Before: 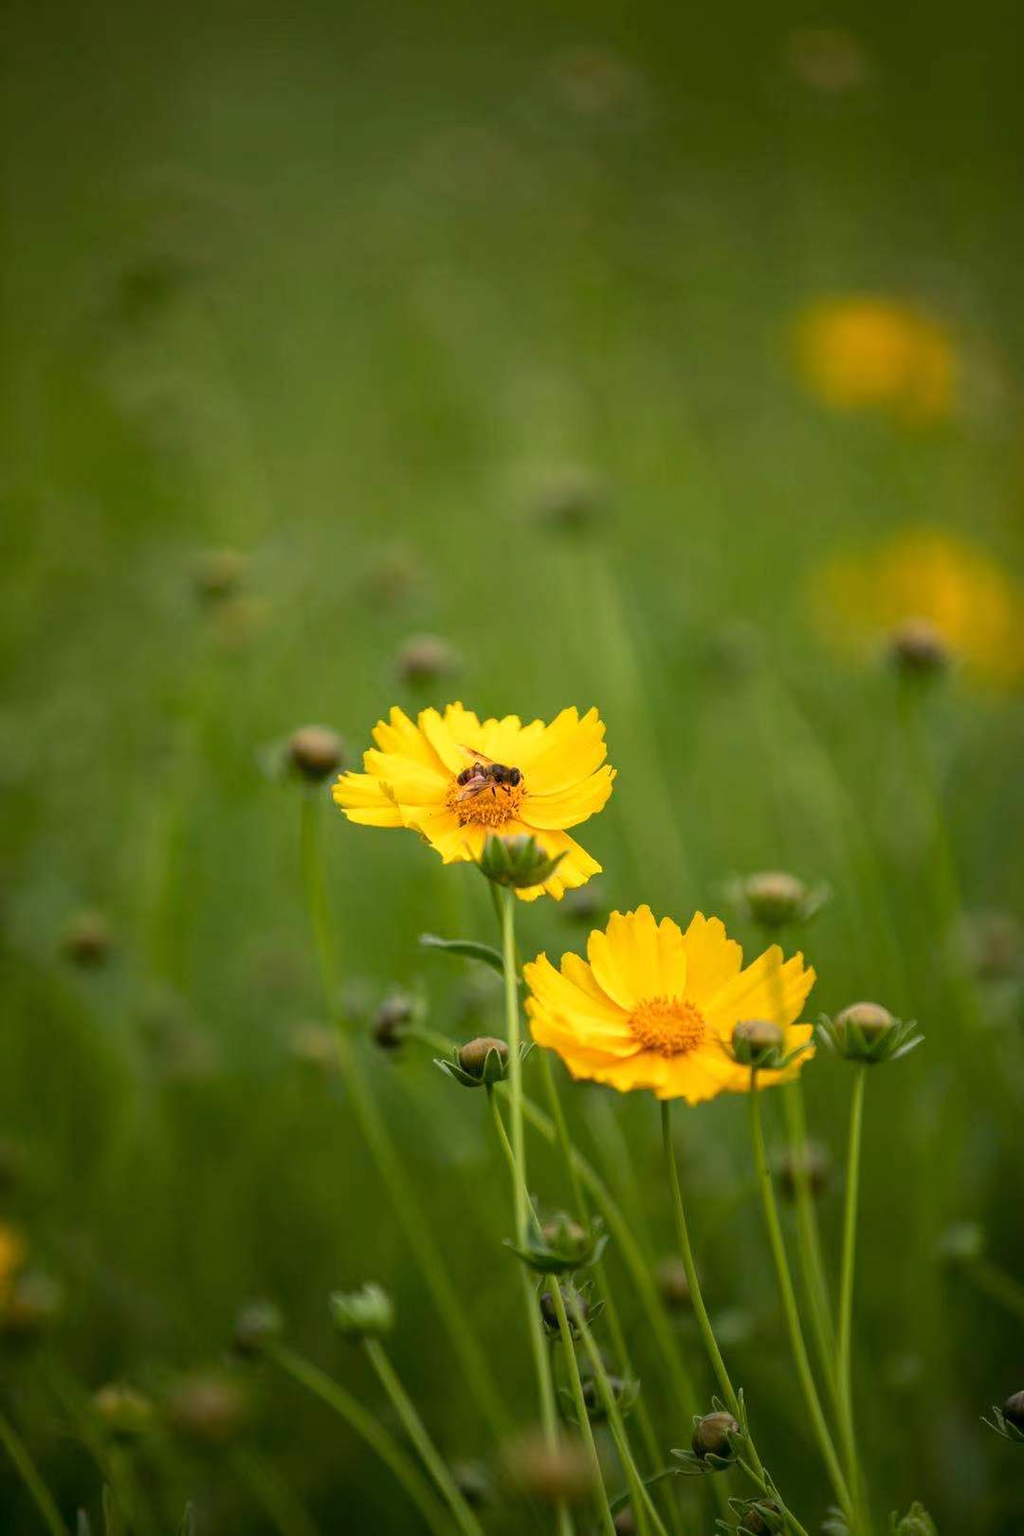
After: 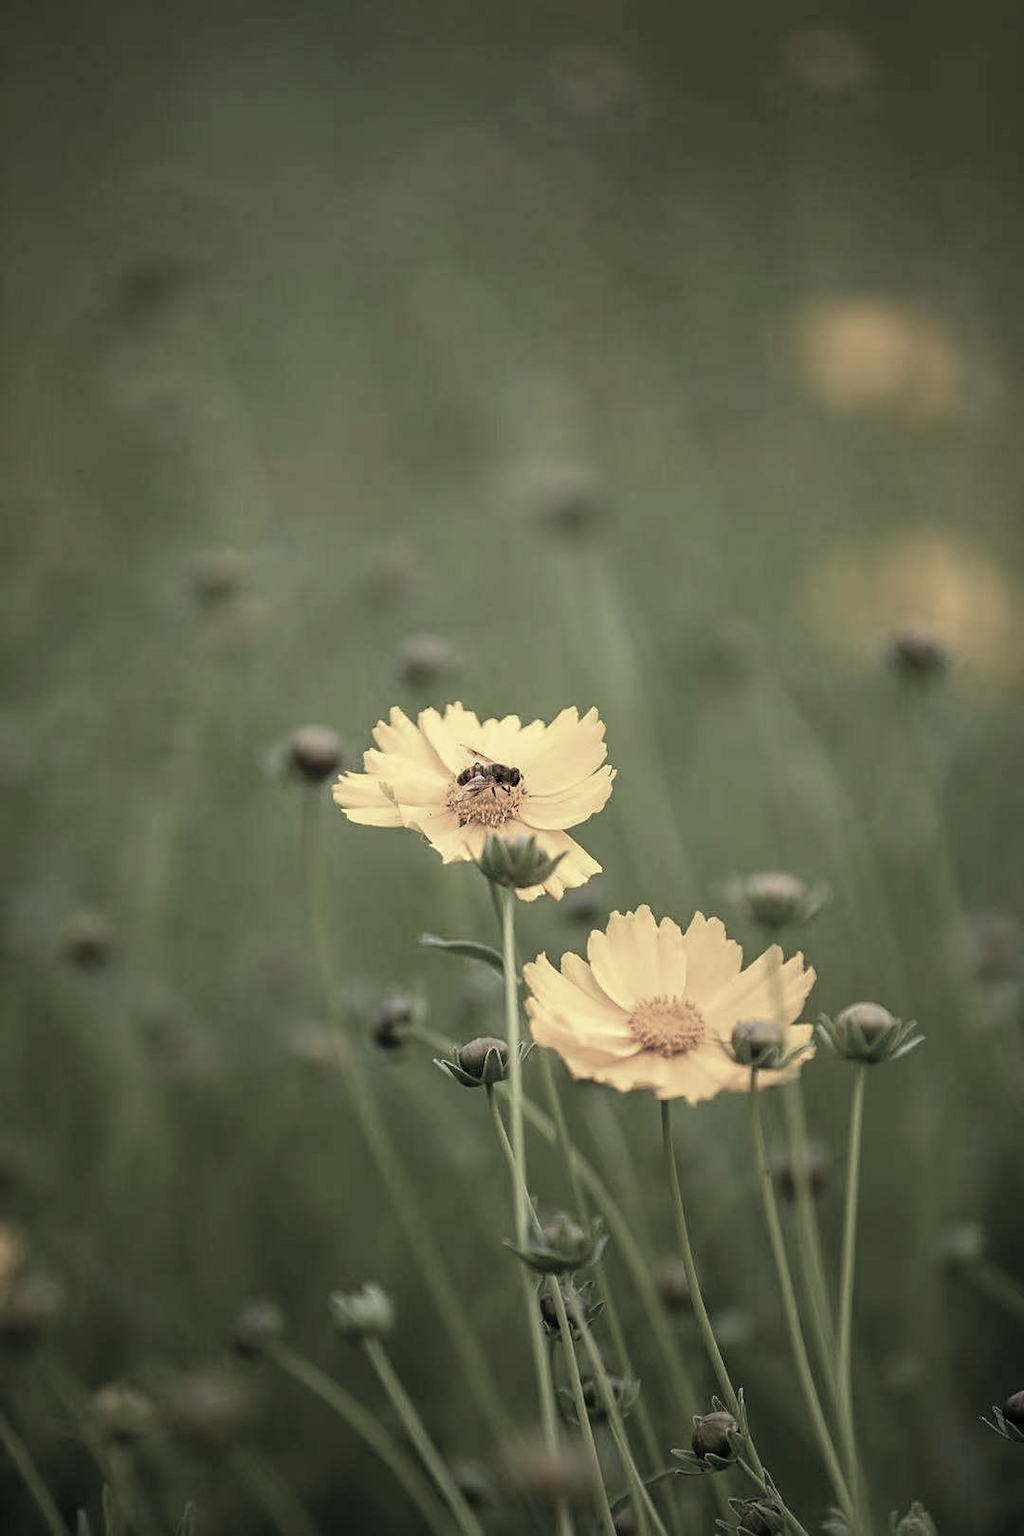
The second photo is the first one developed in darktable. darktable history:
color correction: highlights b* -0.034, saturation 0.346
sharpen: on, module defaults
